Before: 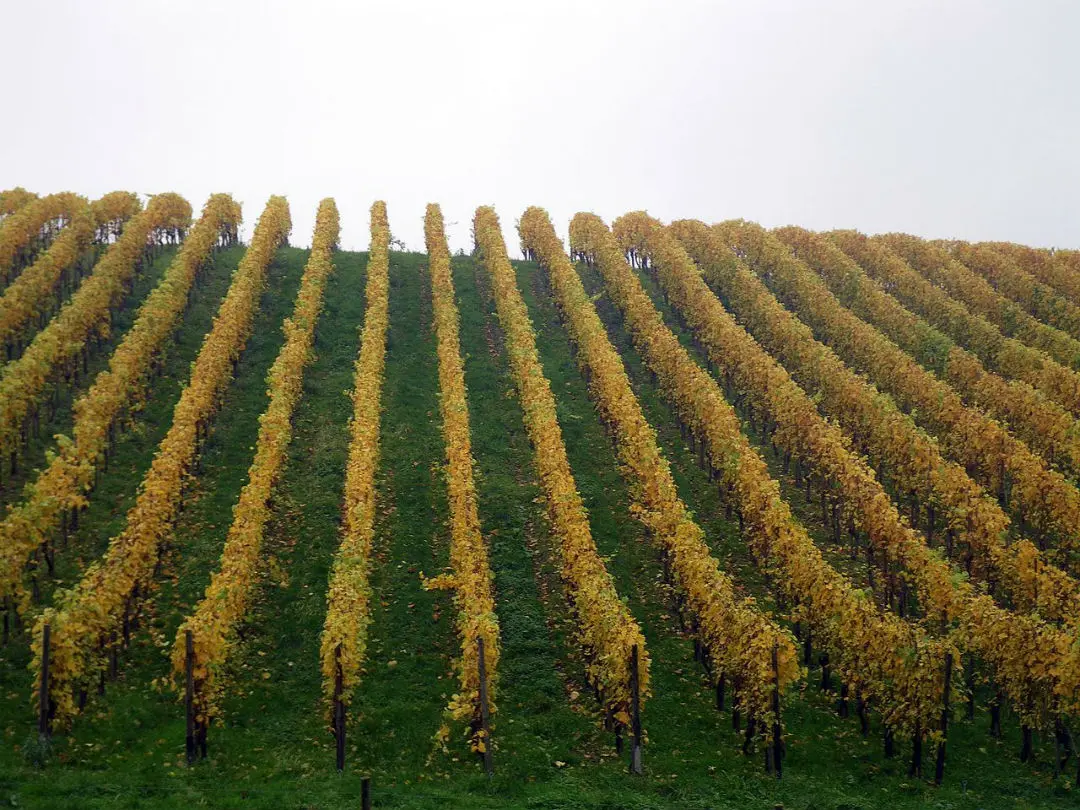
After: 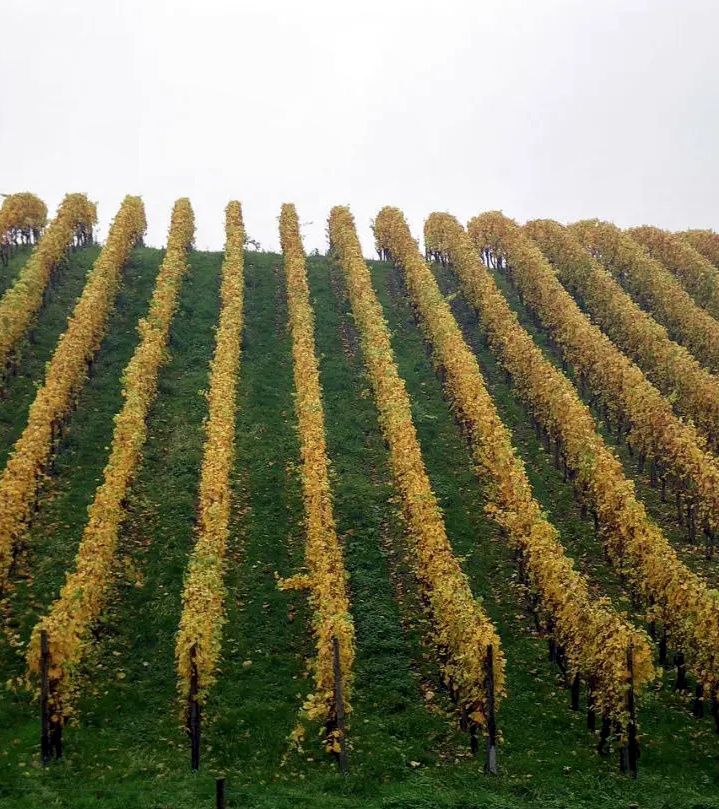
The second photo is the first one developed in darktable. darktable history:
crop and rotate: left 13.434%, right 19.953%
local contrast: on, module defaults
